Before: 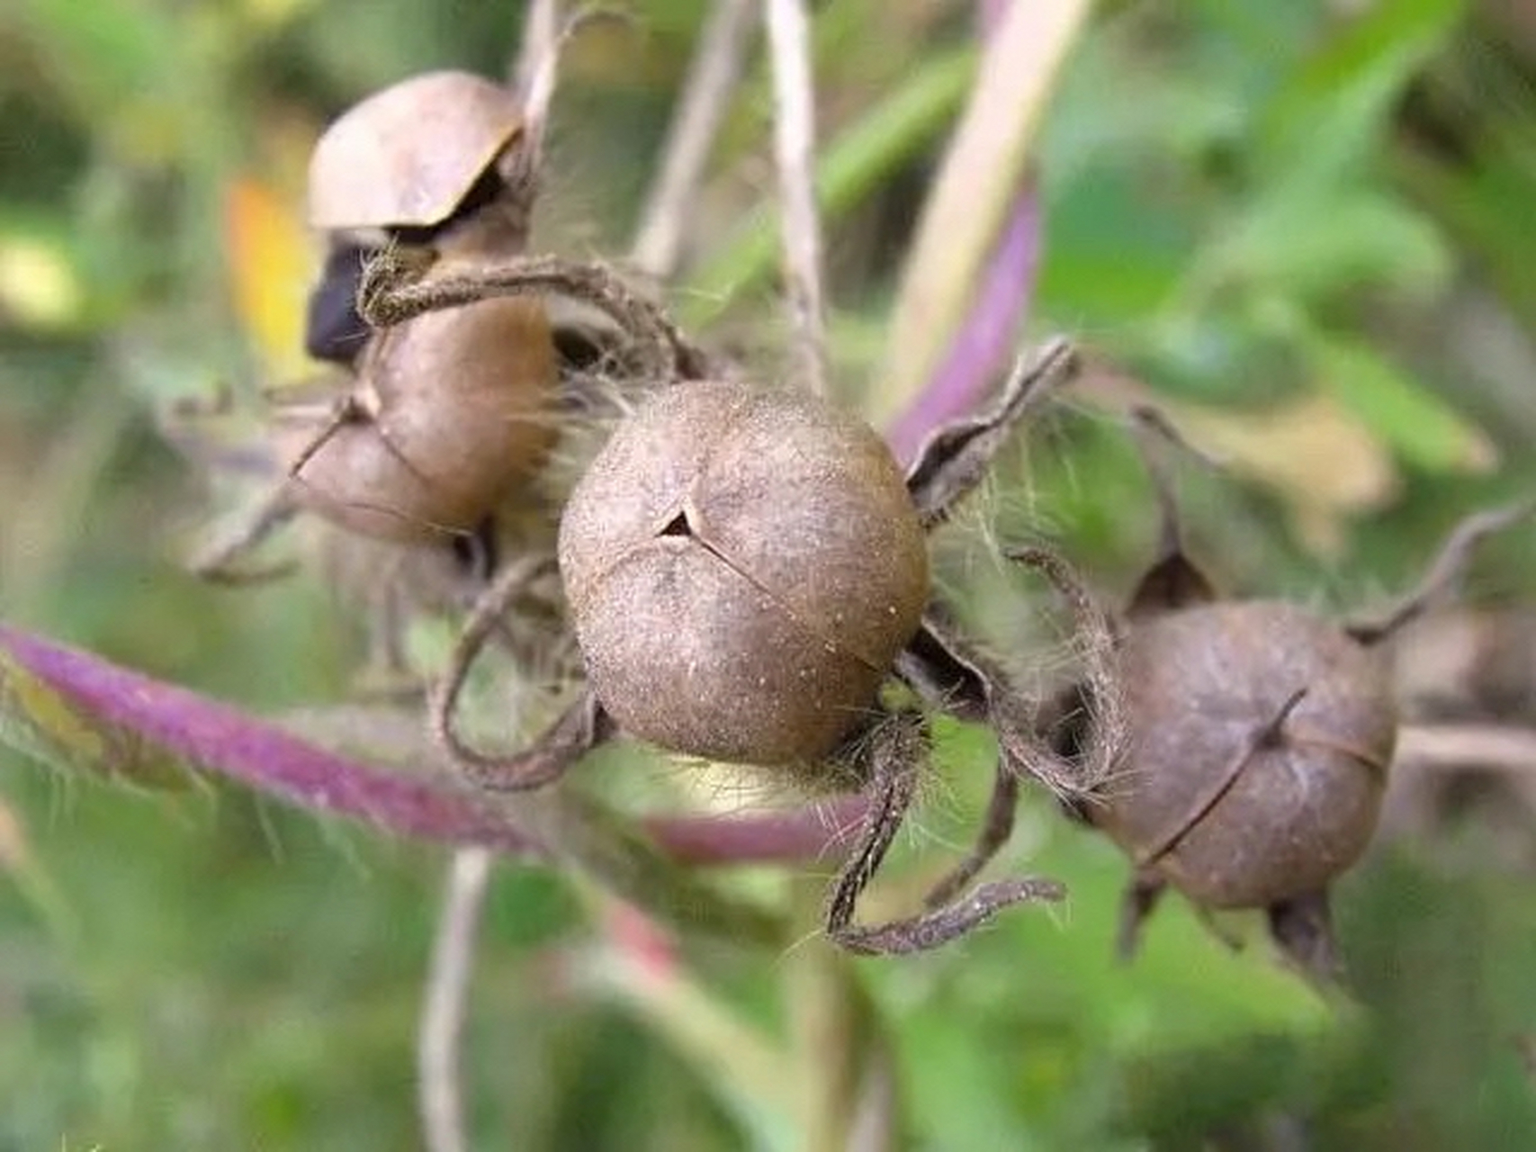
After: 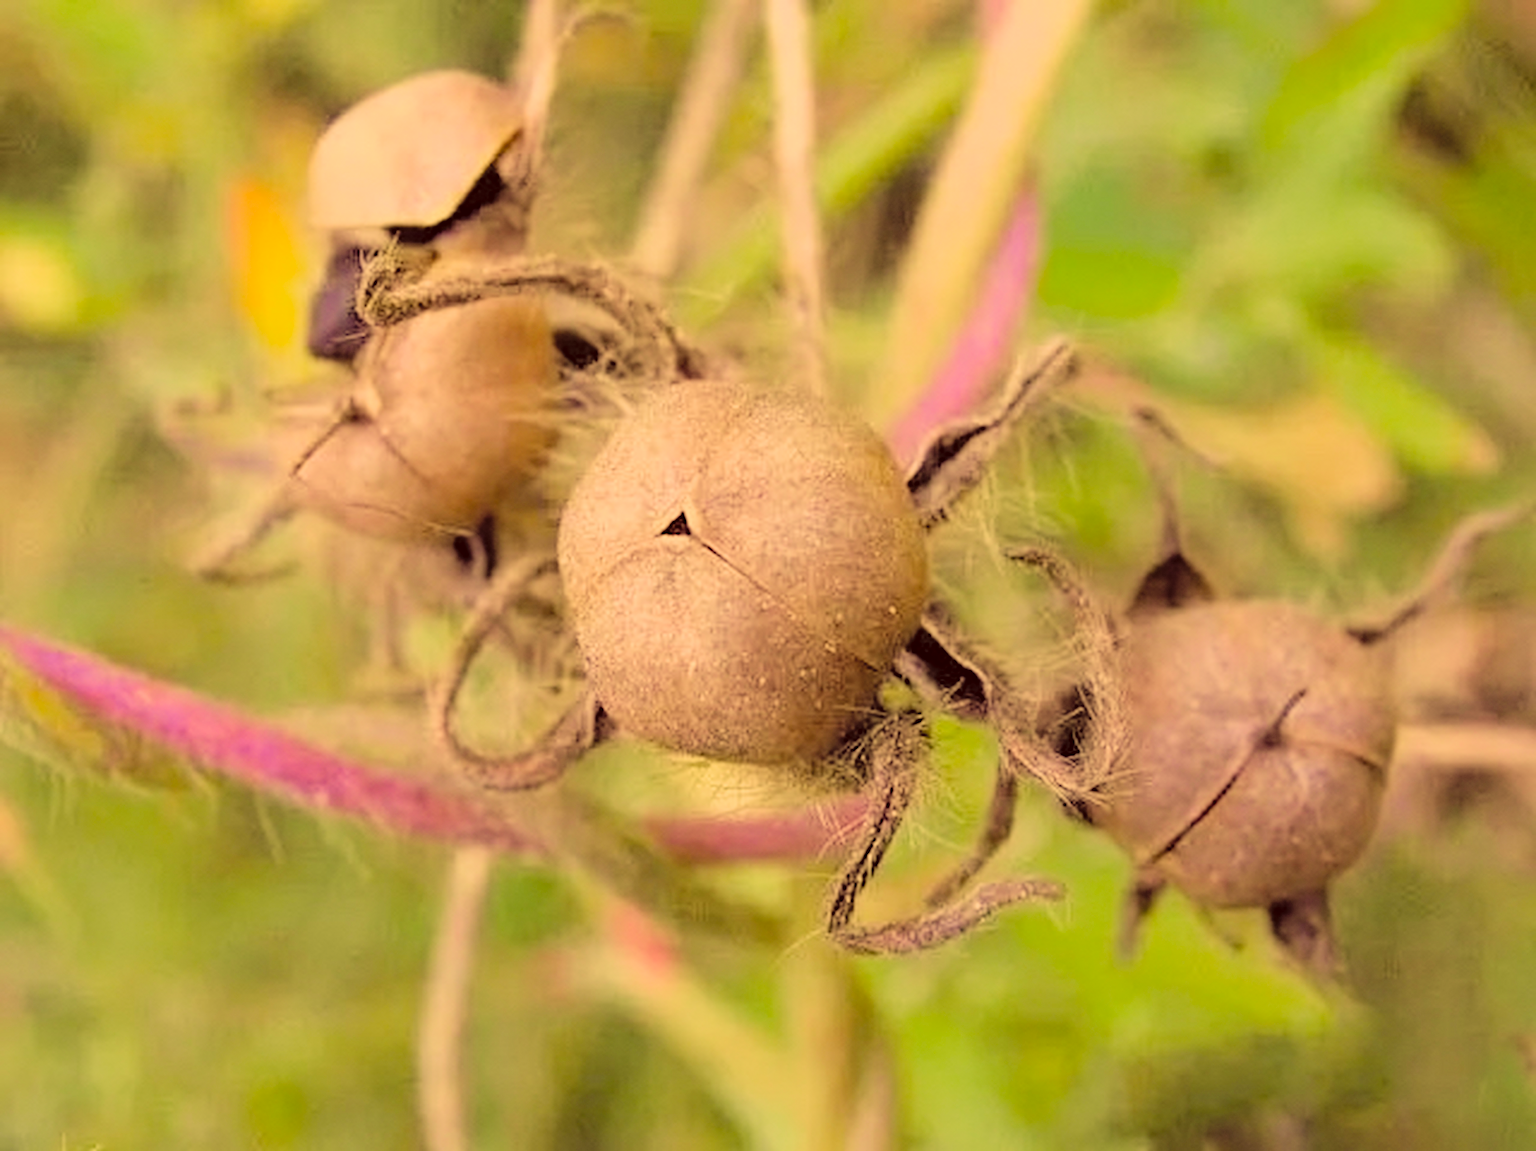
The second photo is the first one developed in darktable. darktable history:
velvia: on, module defaults
color correction: highlights a* 10.16, highlights b* 38.8, shadows a* 14.66, shadows b* 3.59
filmic rgb: black relative exposure -7.14 EV, white relative exposure 5.37 EV, hardness 3.02
contrast brightness saturation: brightness 0.277
haze removal: compatibility mode true, adaptive false
